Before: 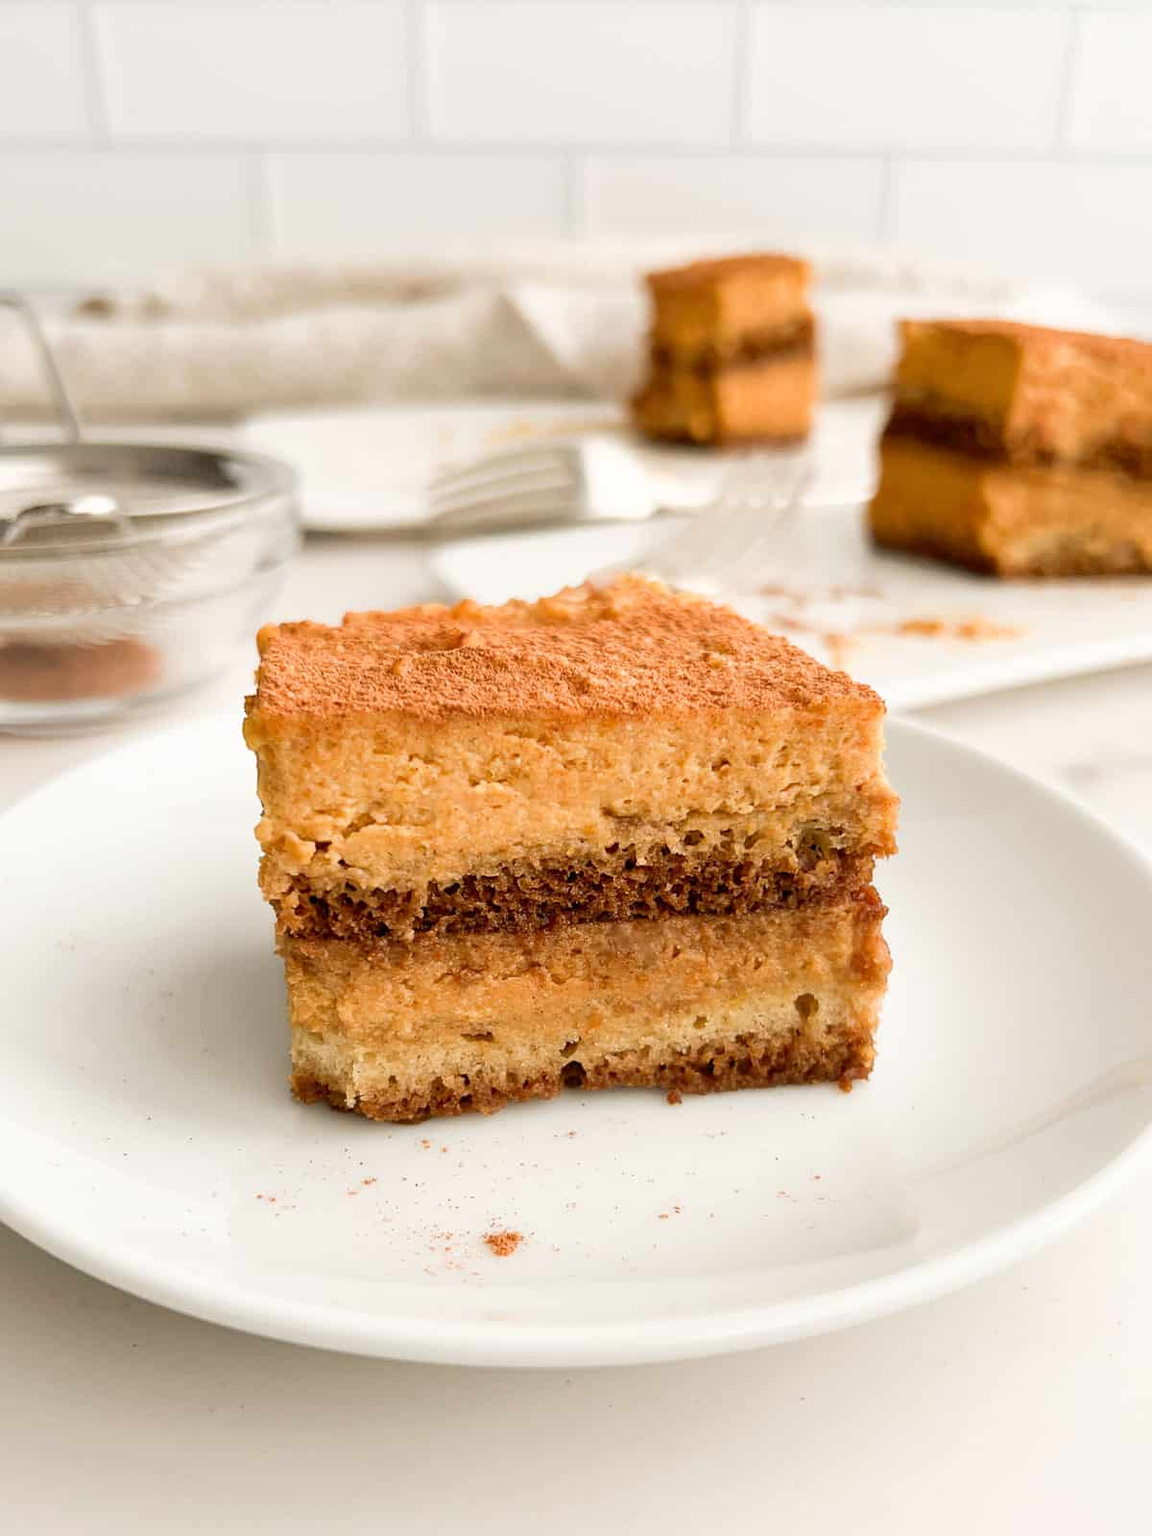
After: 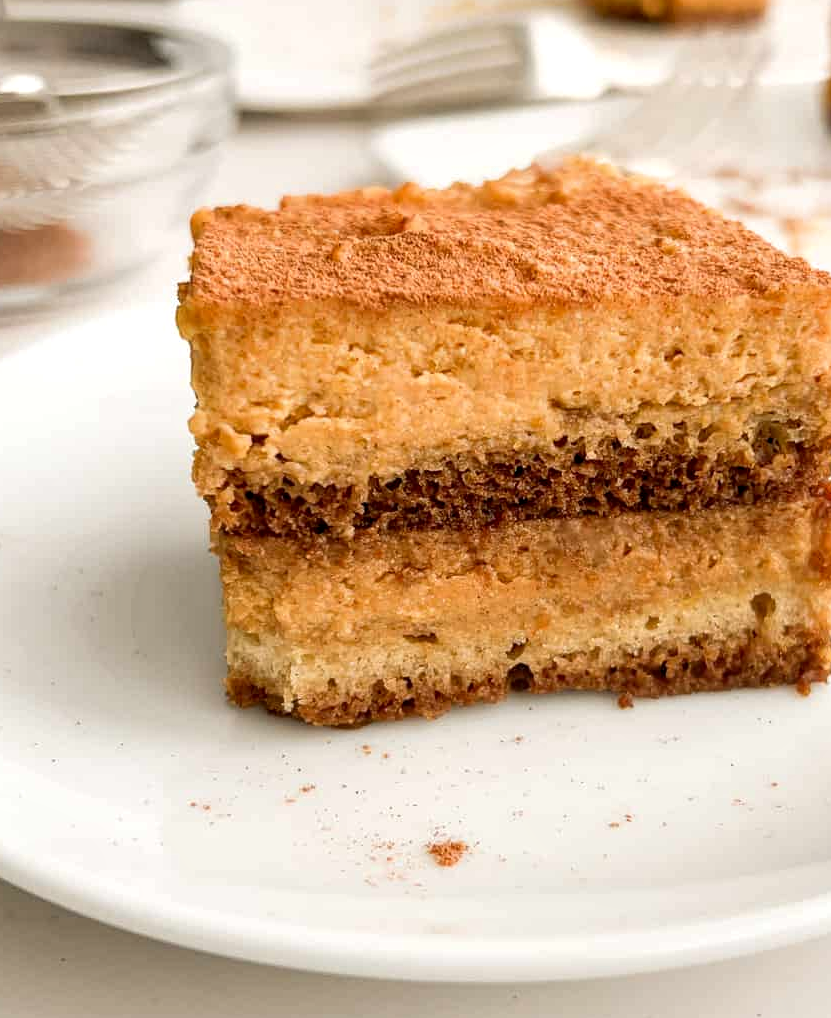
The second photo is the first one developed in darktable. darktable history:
exposure: compensate highlight preservation false
local contrast: on, module defaults
crop: left 6.488%, top 27.668%, right 24.183%, bottom 8.656%
